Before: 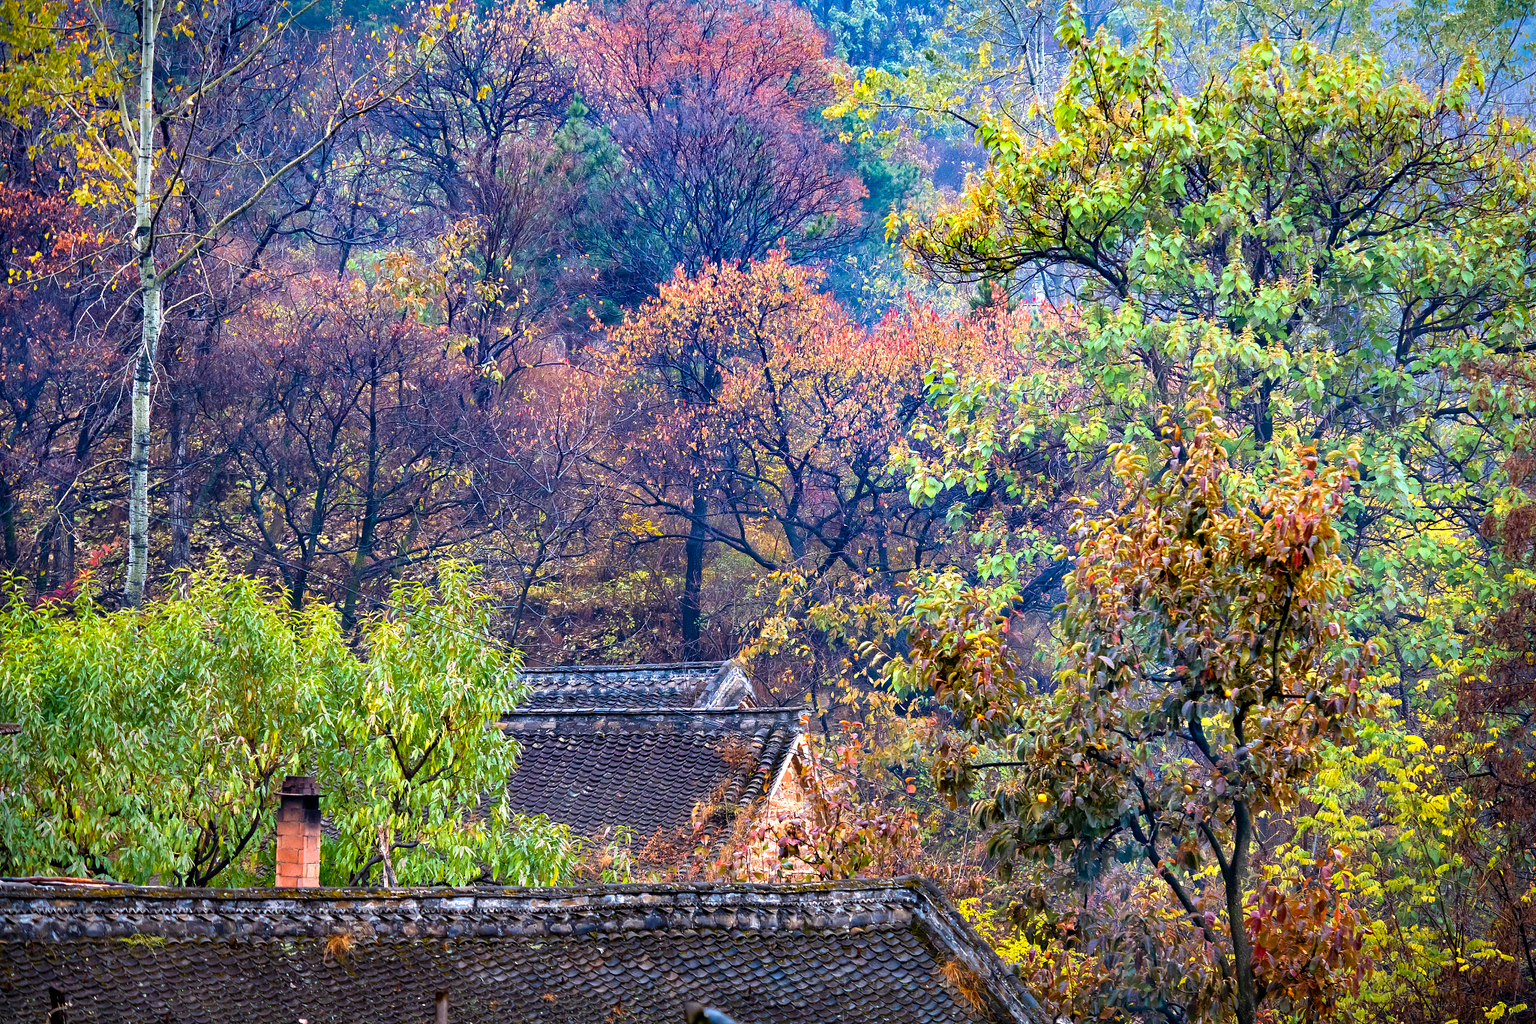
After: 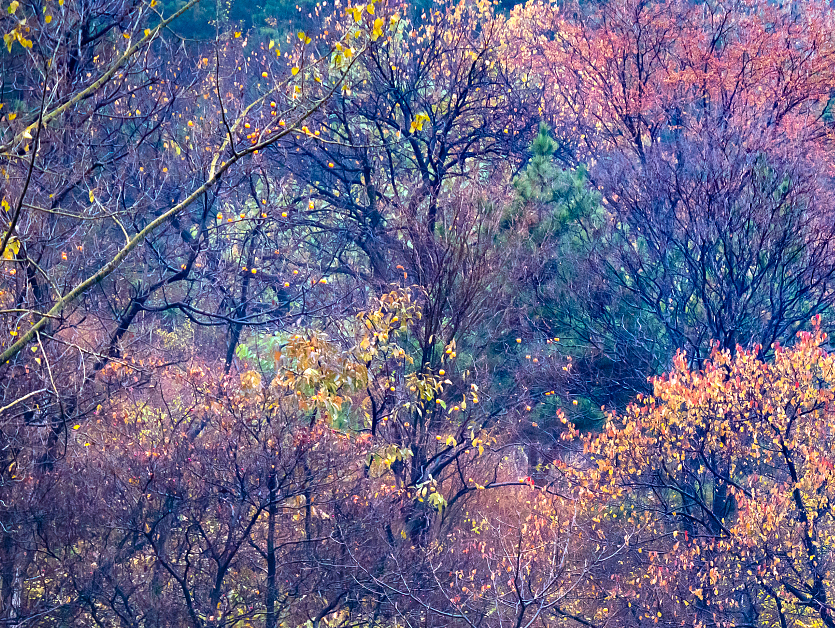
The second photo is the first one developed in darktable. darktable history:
crop and rotate: left 11.062%, top 0.074%, right 48.147%, bottom 53.849%
